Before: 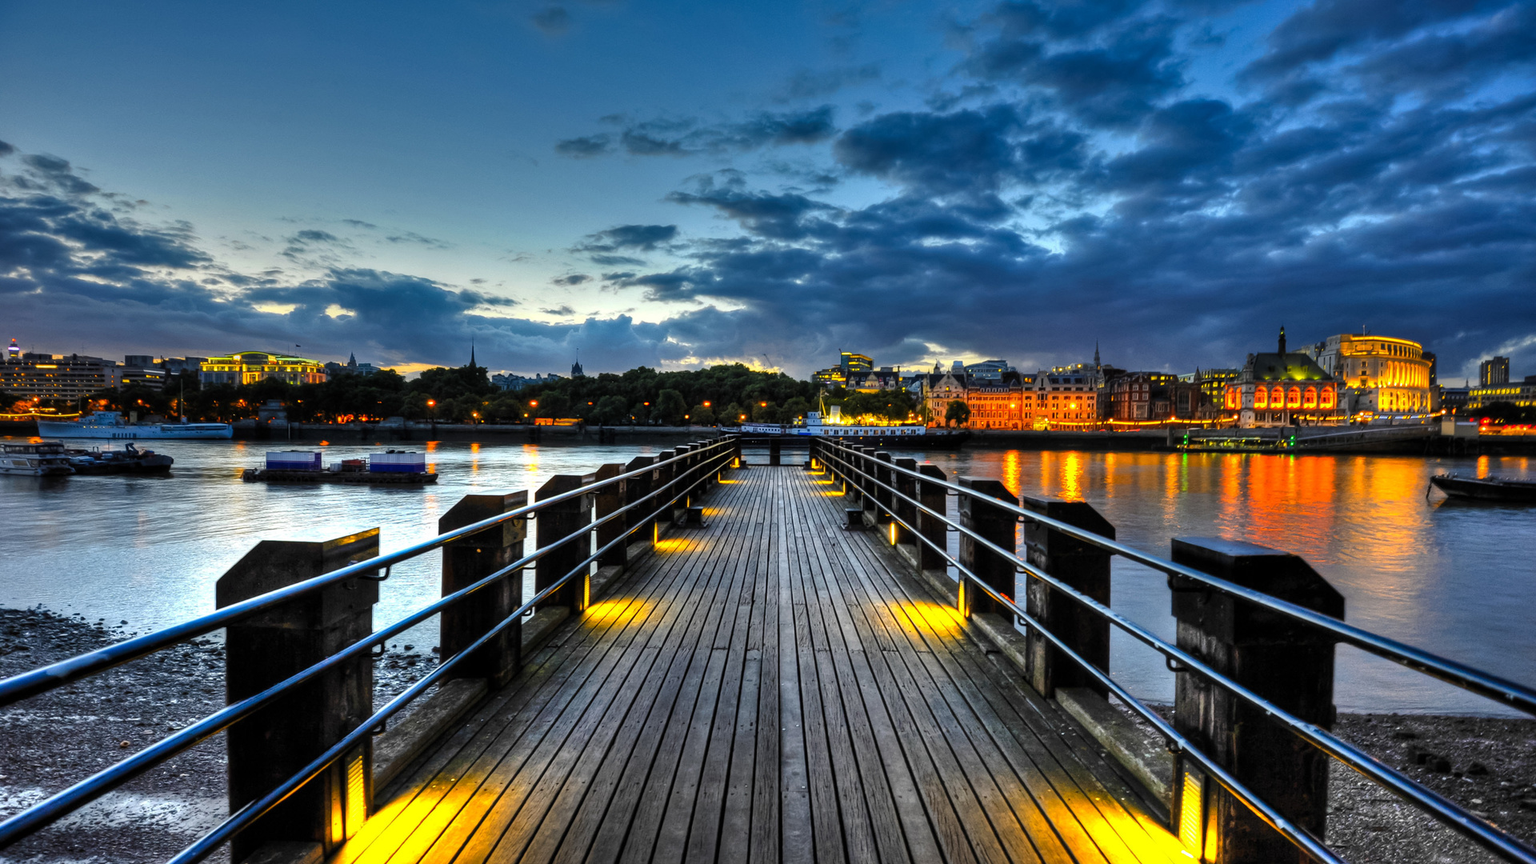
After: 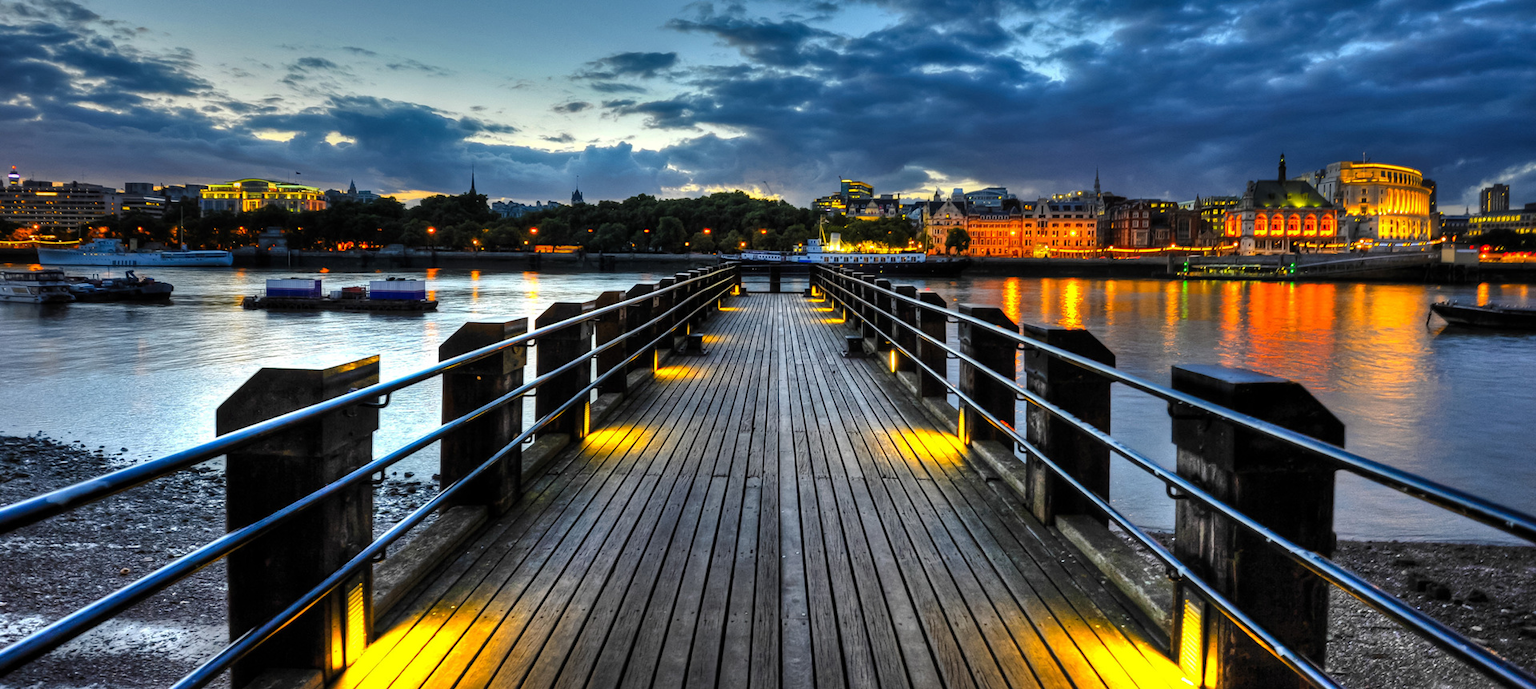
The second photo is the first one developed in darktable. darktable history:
crop and rotate: top 20.149%
